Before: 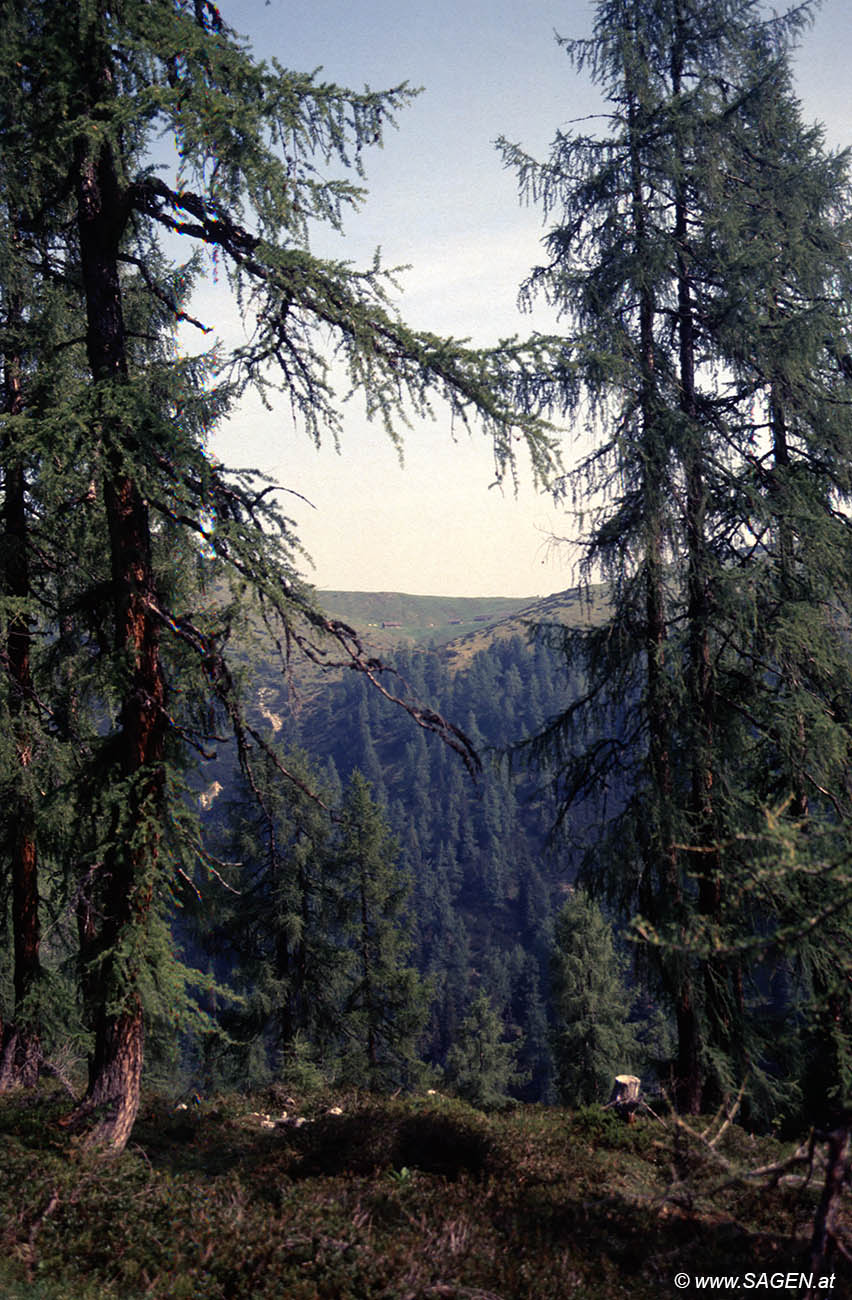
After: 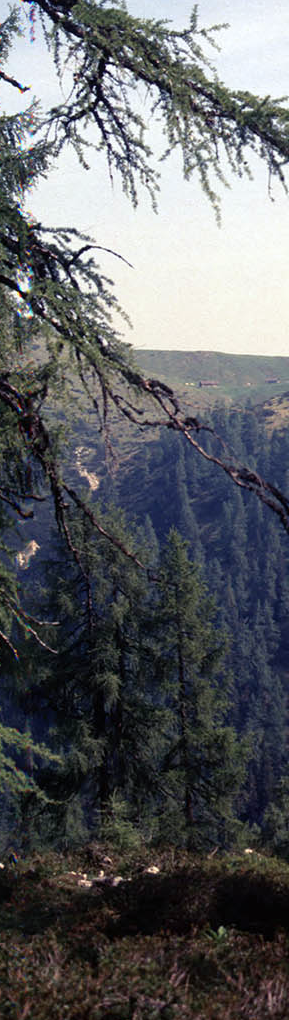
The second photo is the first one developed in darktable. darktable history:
crop and rotate: left 21.587%, top 18.551%, right 44.391%, bottom 2.979%
color calibration: x 0.355, y 0.367, temperature 4741.96 K, gamut compression 2.99
